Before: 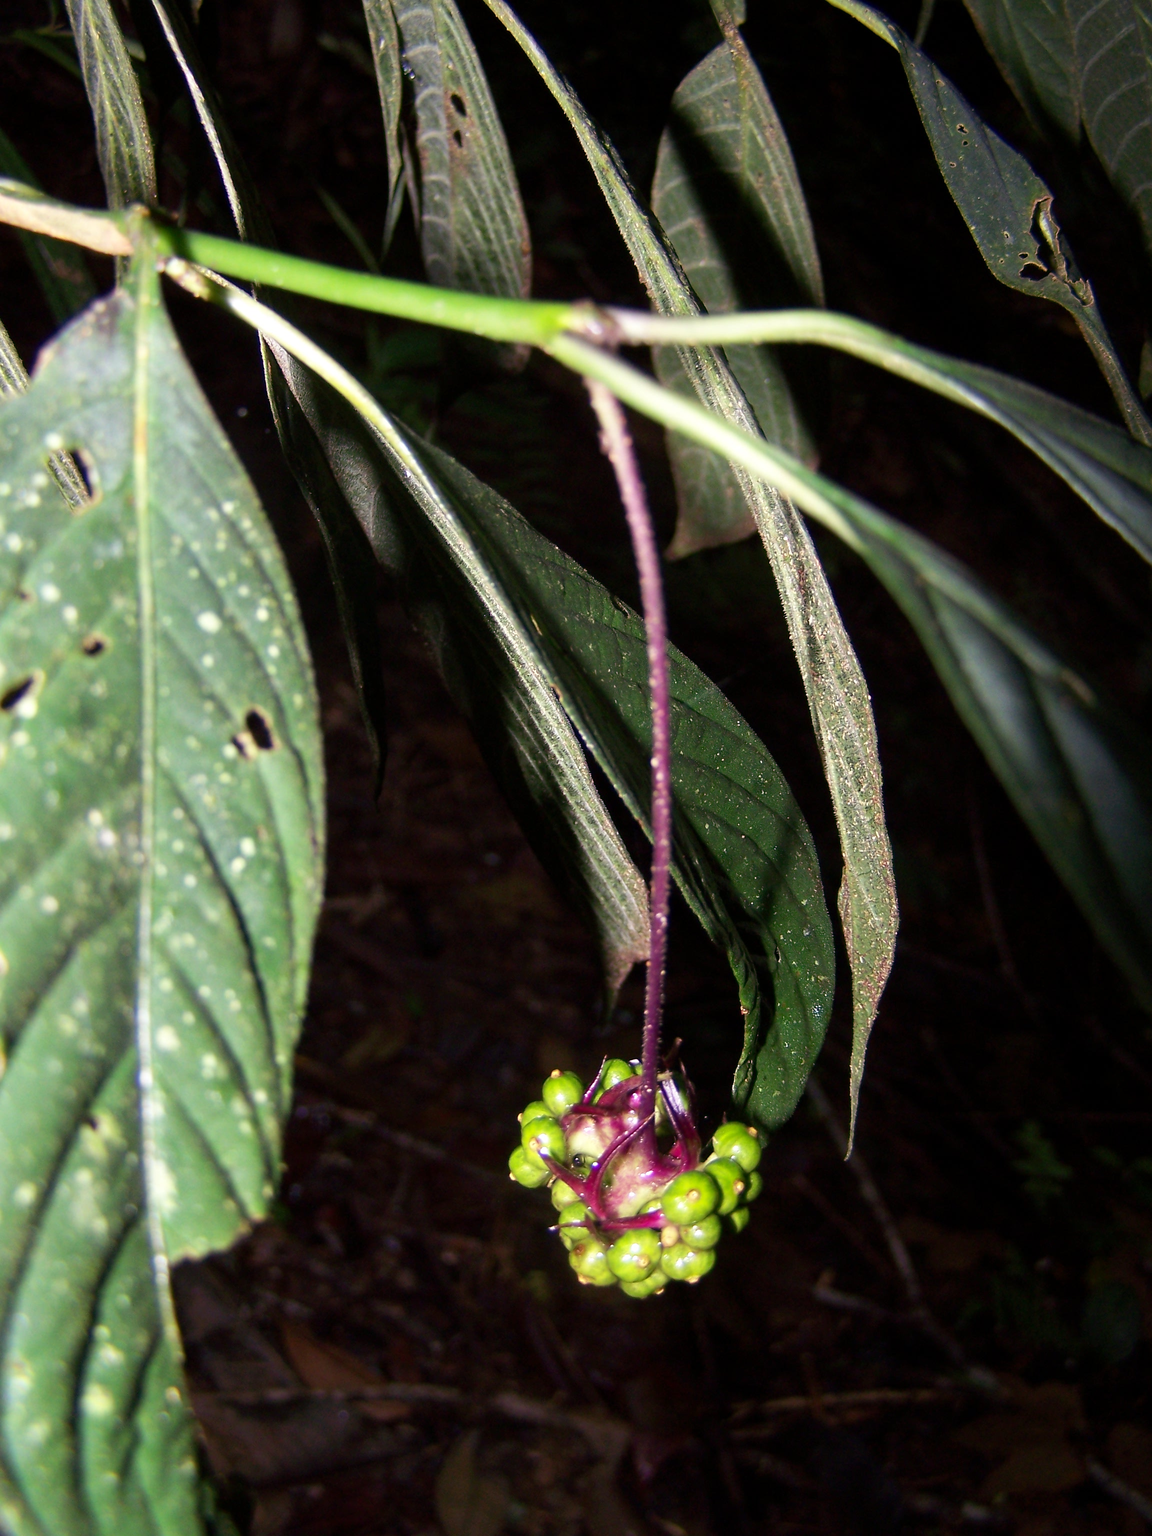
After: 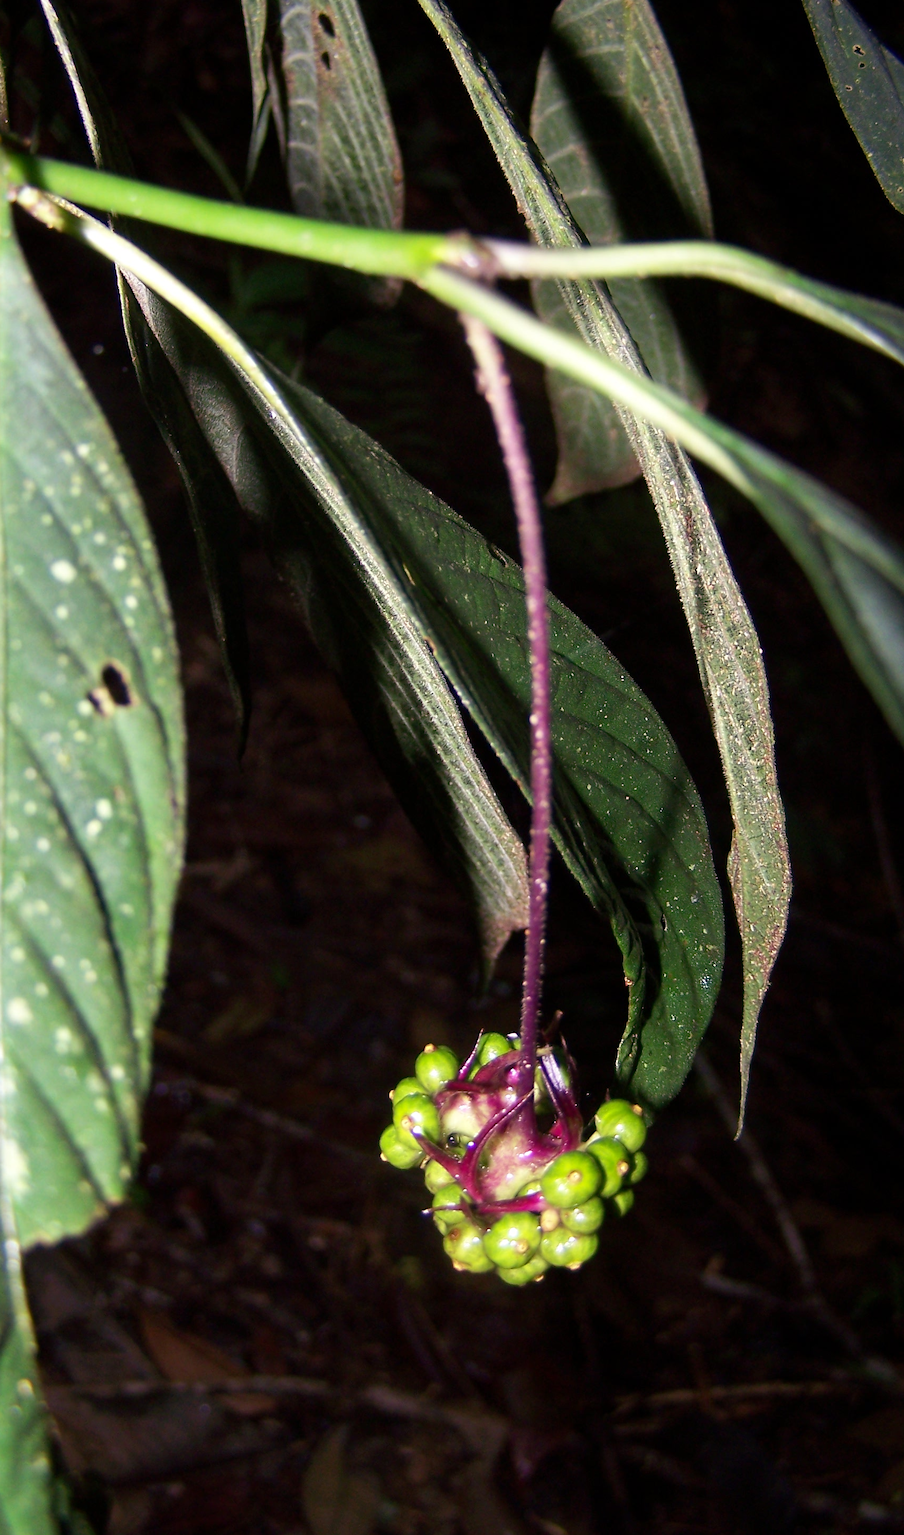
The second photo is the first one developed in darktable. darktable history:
crop and rotate: left 12.983%, top 5.308%, right 12.626%
